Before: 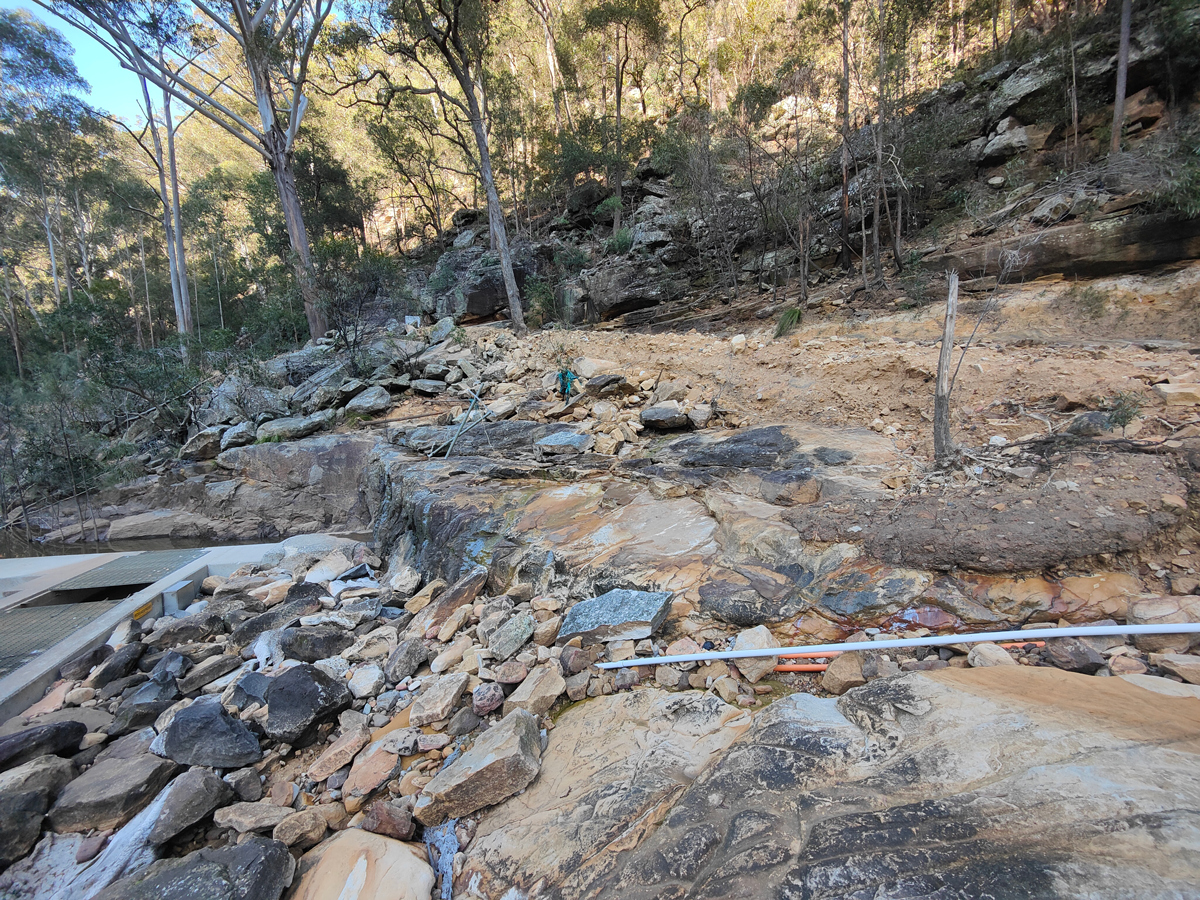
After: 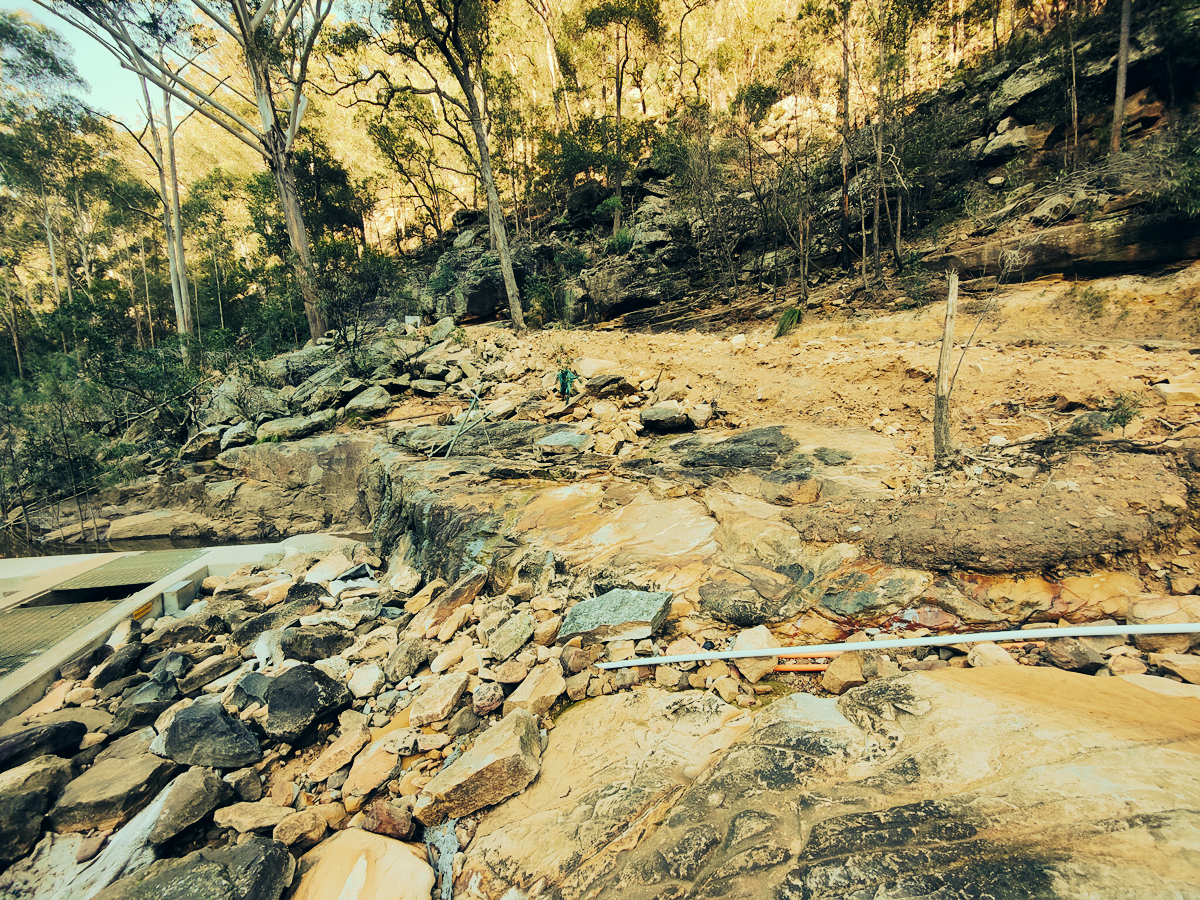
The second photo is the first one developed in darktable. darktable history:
tone curve: curves: ch0 [(0, 0) (0.003, 0.017) (0.011, 0.017) (0.025, 0.017) (0.044, 0.019) (0.069, 0.03) (0.1, 0.046) (0.136, 0.066) (0.177, 0.104) (0.224, 0.151) (0.277, 0.231) (0.335, 0.321) (0.399, 0.454) (0.468, 0.567) (0.543, 0.674) (0.623, 0.763) (0.709, 0.82) (0.801, 0.872) (0.898, 0.934) (1, 1)], preserve colors none
color look up table: target L [89.73, 91.52, 88.7, 76.57, 61.93, 59.97, 53.12, 40.21, 30.78, 30.22, 200.49, 82.1, 78.83, 68.09, 71.17, 59.71, 62.24, 53.1, 52.12, 49.24, 44.79, 35.13, 32.43, 21.37, 96.1, 91.87, 83.1, 79.69, 69.42, 78.79, 61.13, 82.29, 73.92, 59.38, 58.29, 43.18, 39.83, 59.94, 32.78, 35.55, 3.148, 10.3, 90.72, 69.18, 70.41, 65.94, 61.38, 49.48, 39.4], target a [-5.163, -26.95, -34.68, -24.16, -44.44, -25.46, -6.123, -23.08, -16.02, -19.47, 0, -0.735, 15.1, 30.28, 7.846, 43.09, 44.07, 17.94, 6.756, 42.08, 44.28, 25.28, 27.56, 0.054, -1.701, 6.563, 2.394, -6.591, 39.91, 12.29, 6.501, 11.11, 12.4, 1.752, 12.31, 39.35, 4.192, 18.47, 16.7, 13.92, -8.001, 6.015, -24.98, -21.91, -27.66, -30.19, -21.73, -24.92, -14.62], target b [55.92, 62.93, 45.76, 33.27, 42.31, 34.93, 39.34, 24.72, 19.5, 12.86, 0, 69.58, 40.98, 54.93, 31.66, 41.37, 30.55, 41.4, 19.87, 23.61, 36.44, 30.97, 9.279, 16.66, 11.04, 13.45, 17.82, -3.489, 21.42, 22.88, 17.07, 14.59, -6.171, -4.827, 8.849, 8.265, -1.701, 4.155, -1.962, -17.71, -9.951, -22.71, 3.653, 16.53, -3.988, 24.67, 7.204, 15.48, -1.838], num patches 49
